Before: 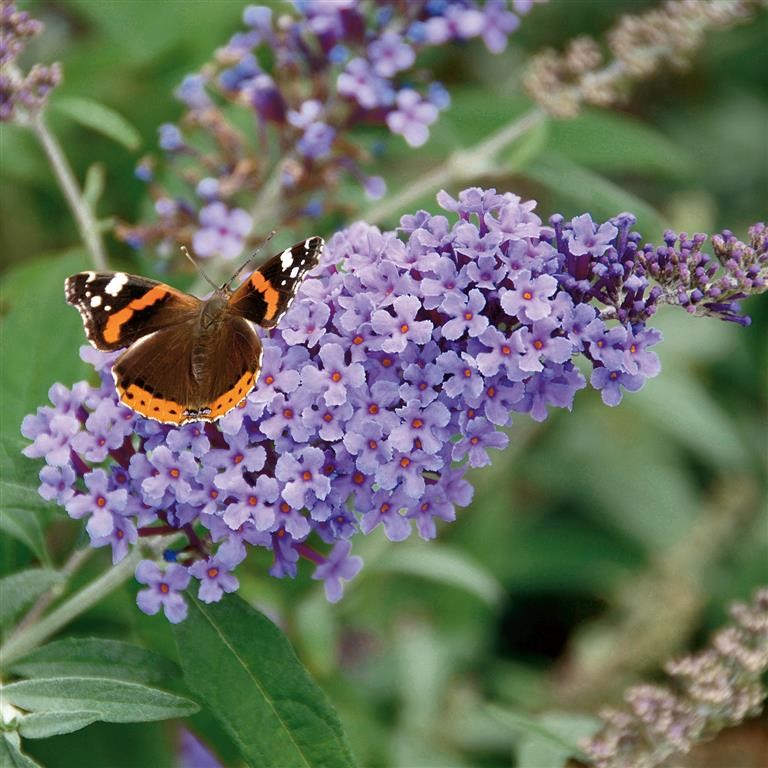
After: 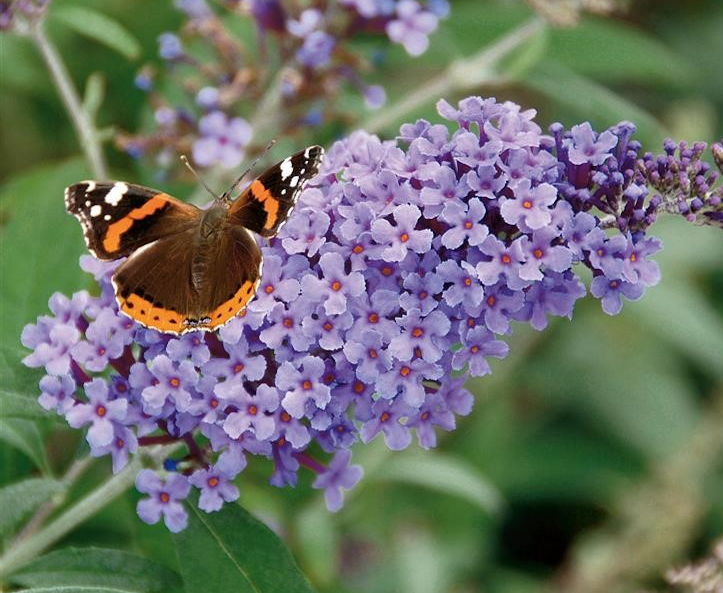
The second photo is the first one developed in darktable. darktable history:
crop and rotate: angle 0.077°, top 11.912%, right 5.649%, bottom 10.716%
